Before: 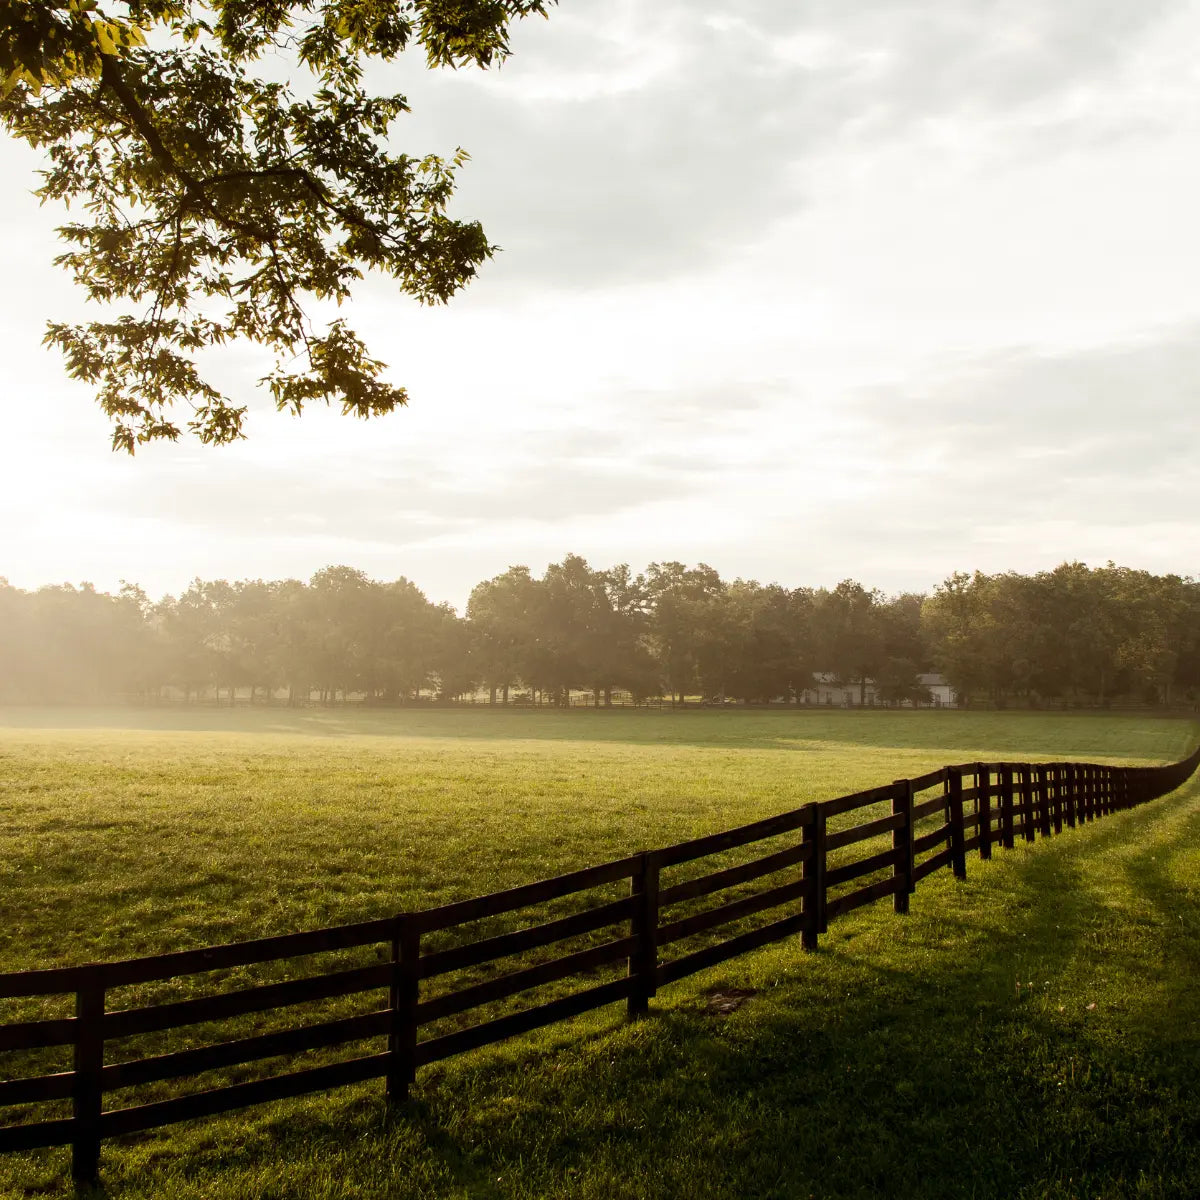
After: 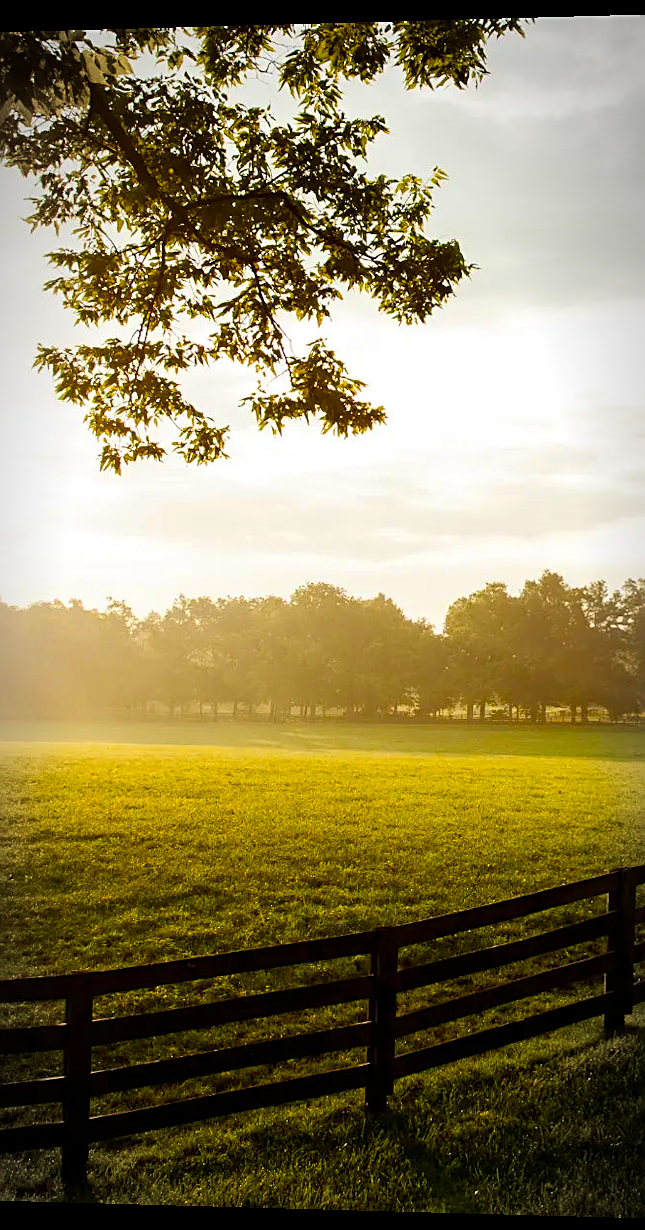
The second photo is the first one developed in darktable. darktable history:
crop: left 0.587%, right 45.588%, bottom 0.086%
color balance rgb: perceptual saturation grading › global saturation 30%, global vibrance 30%
tone equalizer: on, module defaults
sharpen: on, module defaults
vignetting: automatic ratio true
contrast brightness saturation: contrast 0.04, saturation 0.16
rotate and perspective: lens shift (horizontal) -0.055, automatic cropping off
